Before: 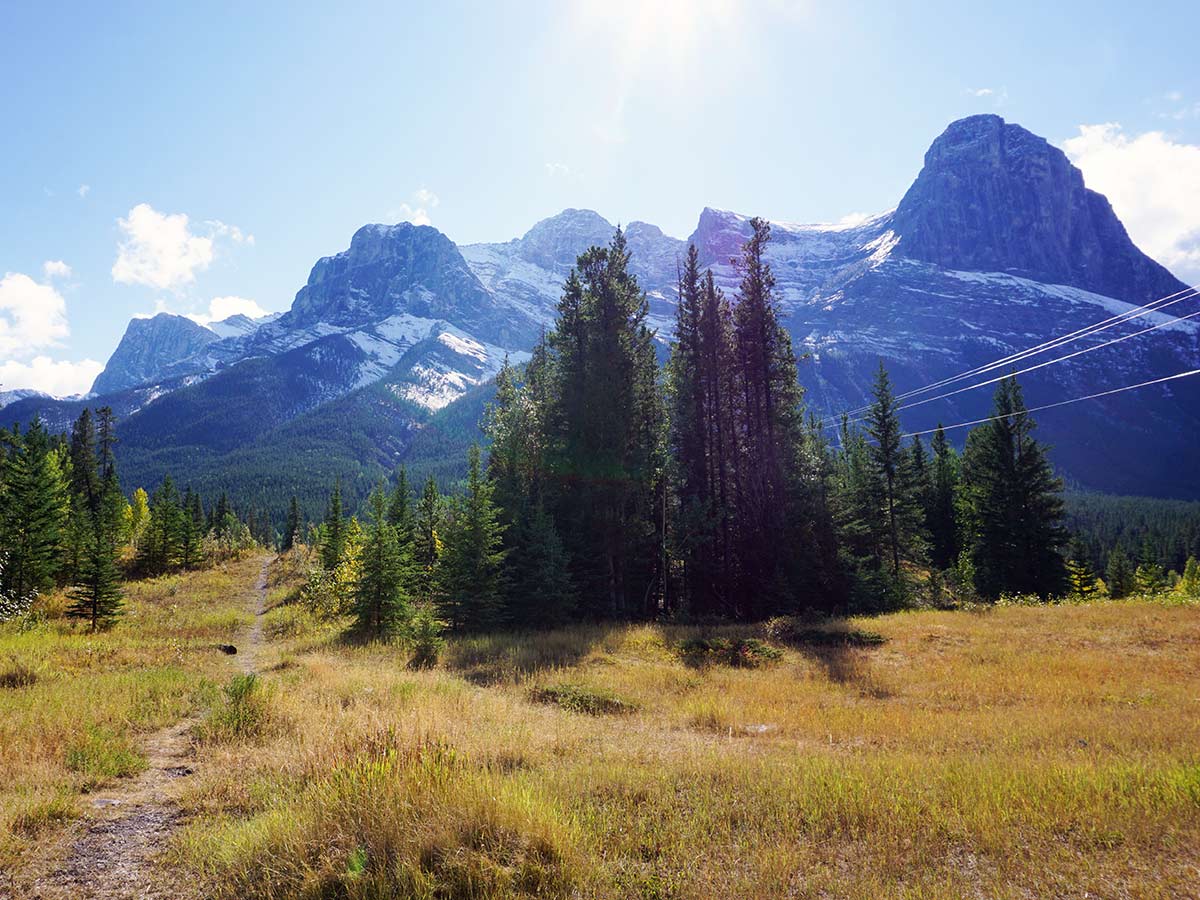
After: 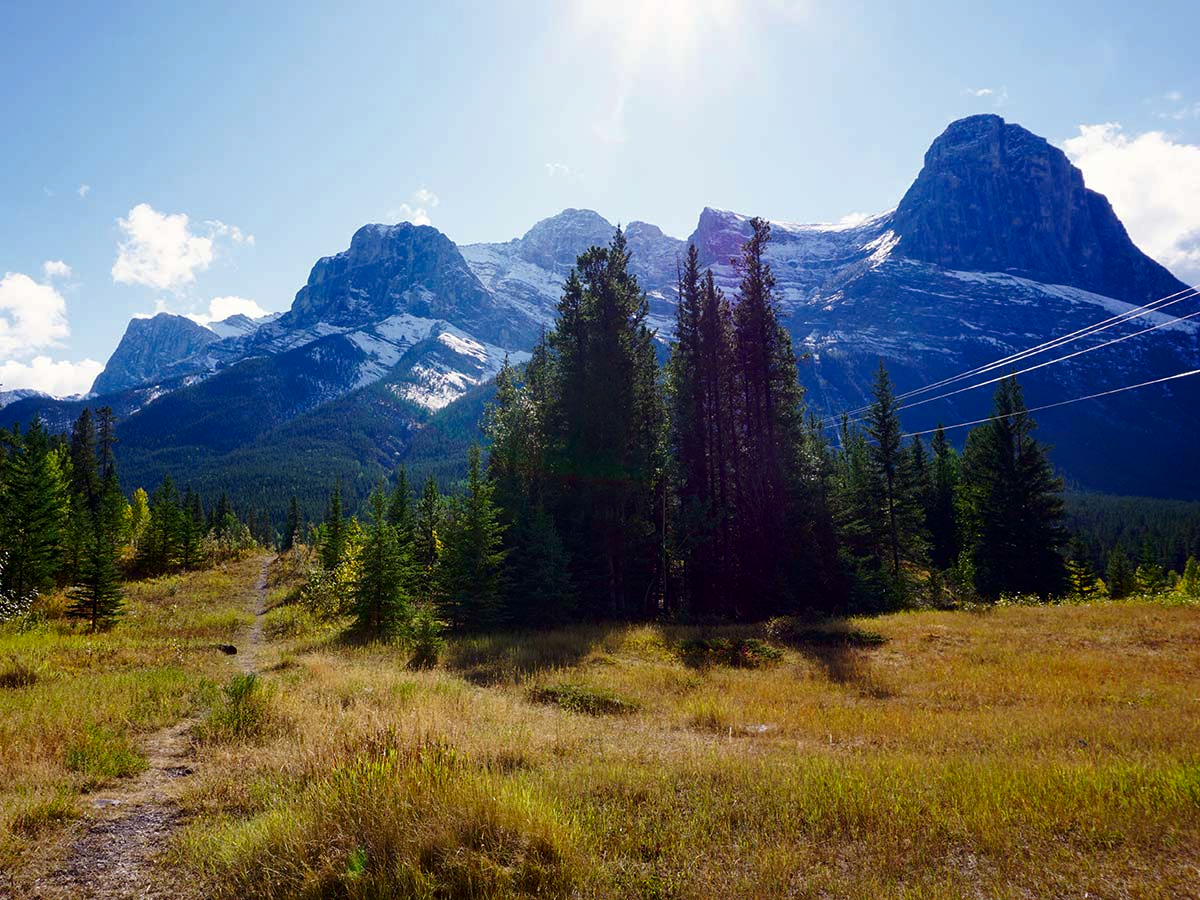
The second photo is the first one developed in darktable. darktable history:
contrast brightness saturation: brightness -0.204, saturation 0.08
